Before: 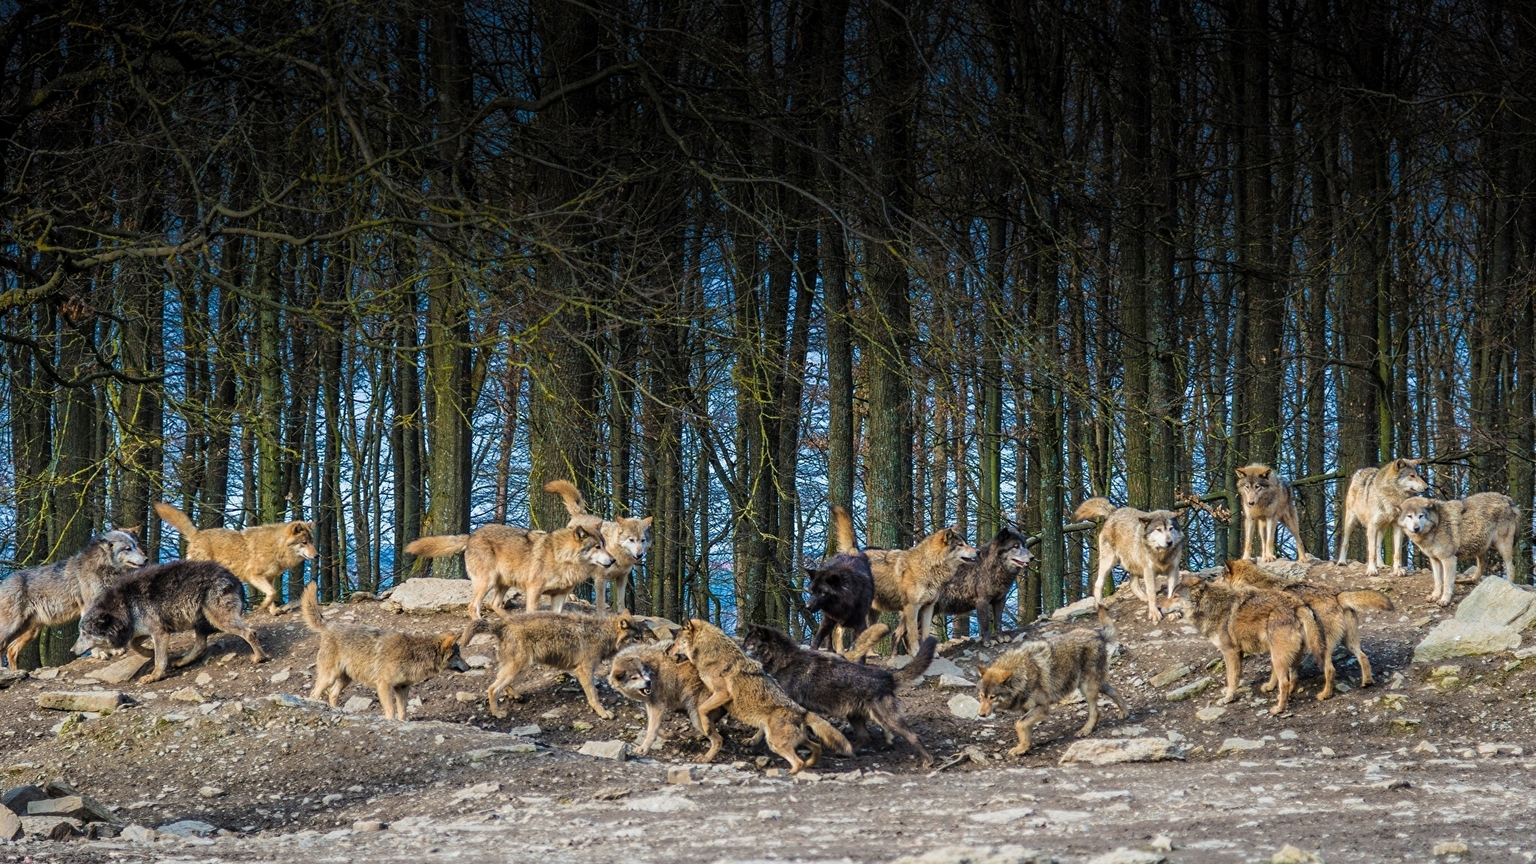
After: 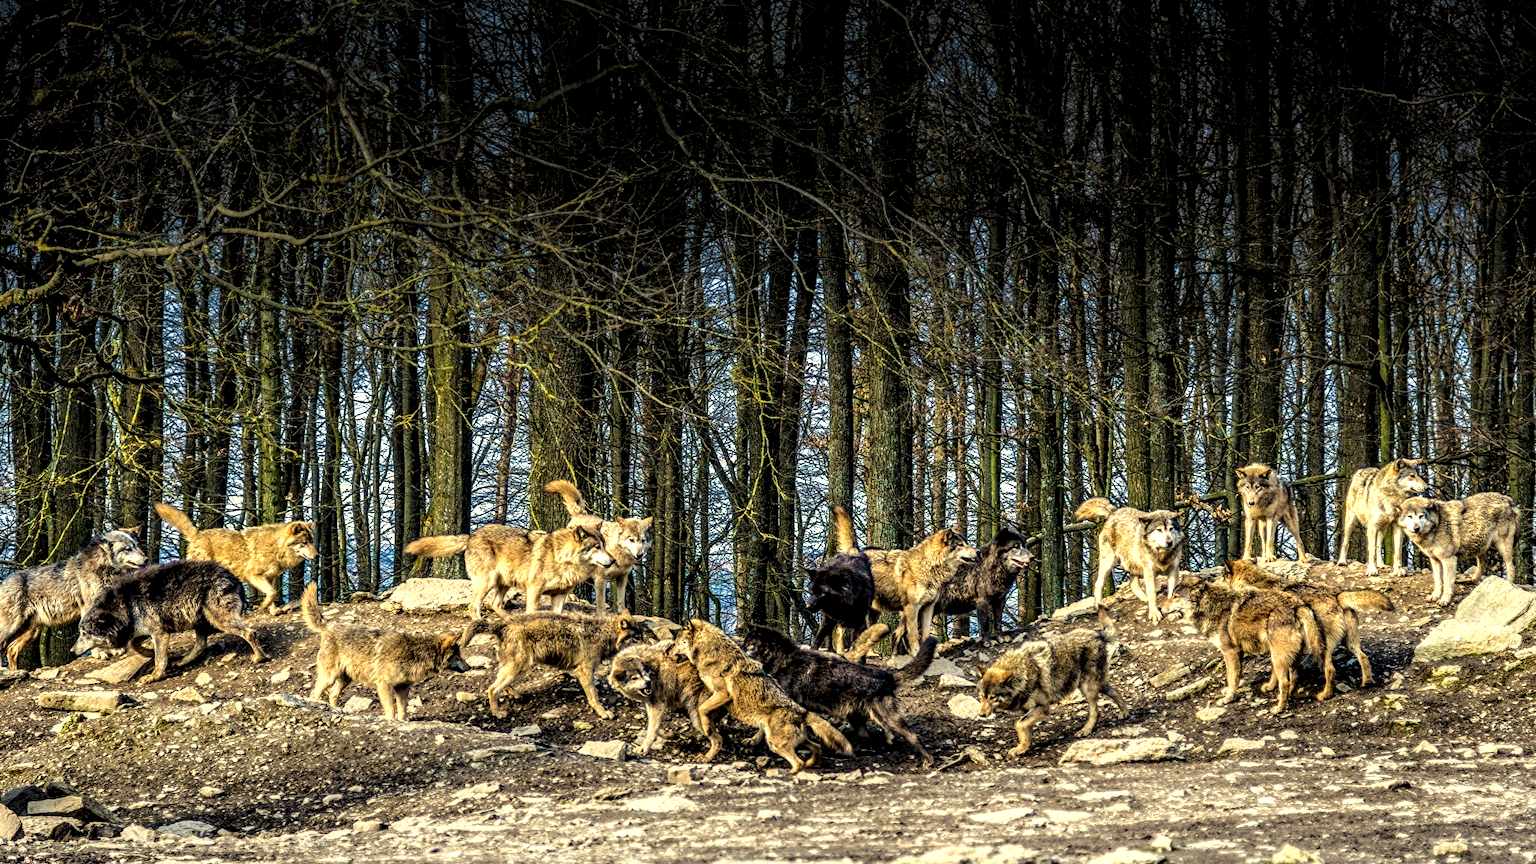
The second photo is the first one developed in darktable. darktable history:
color correction: highlights a* 2.48, highlights b* 23.48
shadows and highlights: shadows -1.21, highlights 41.01
local contrast: detail 202%
